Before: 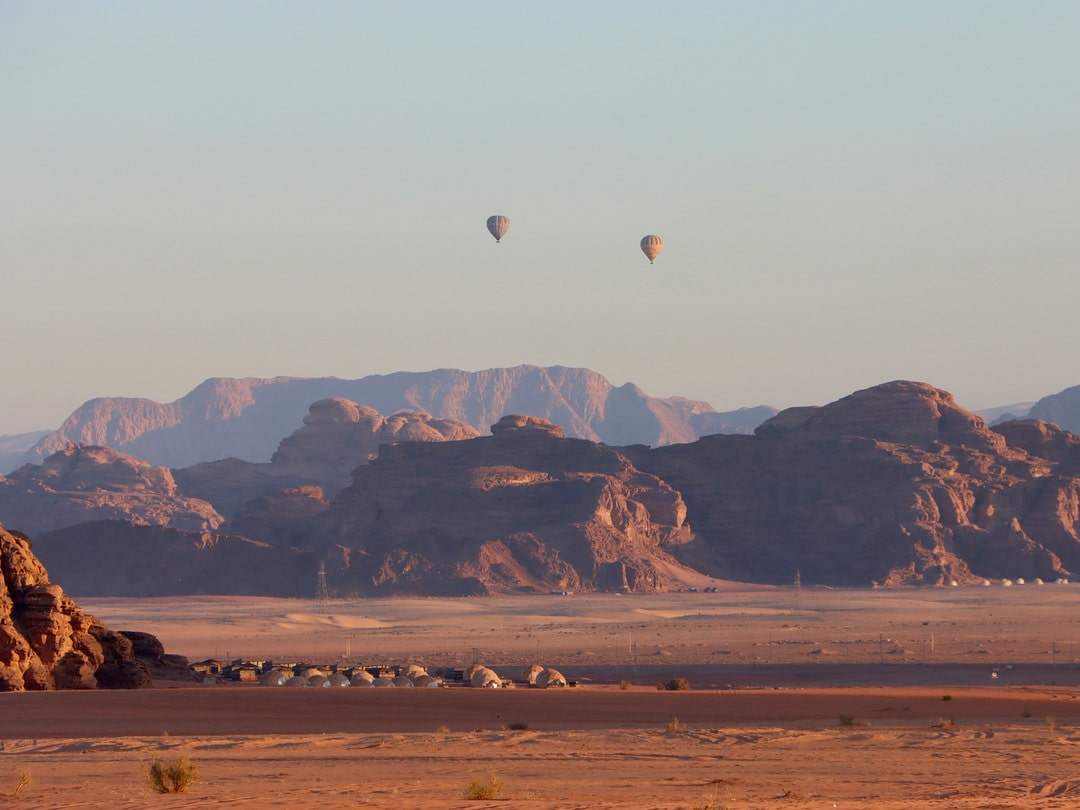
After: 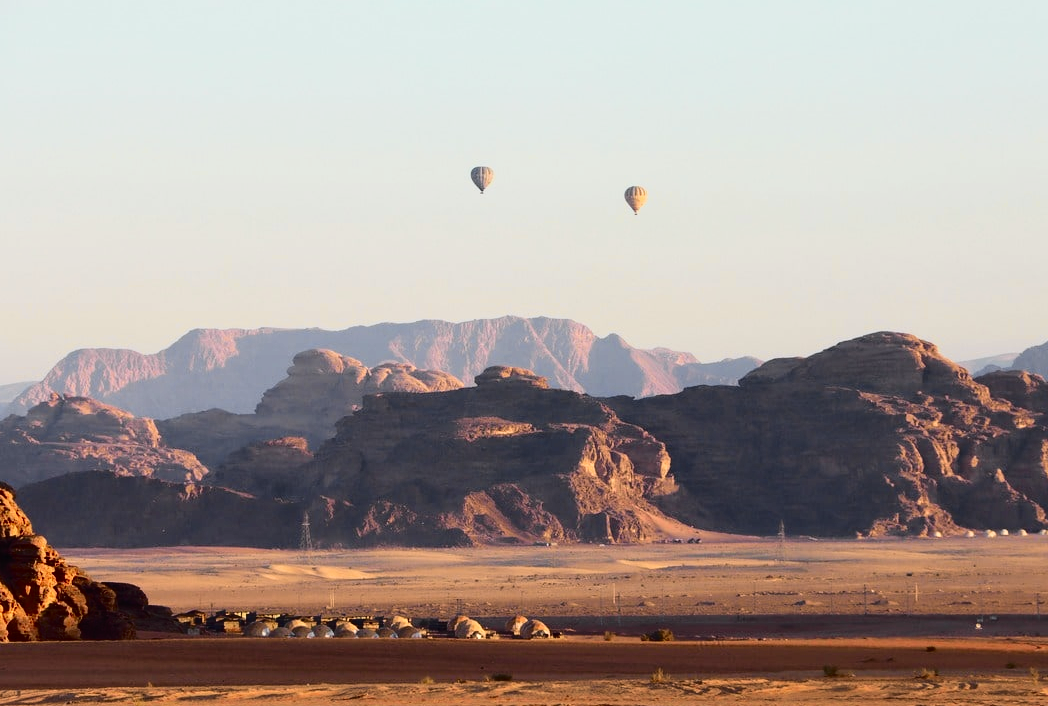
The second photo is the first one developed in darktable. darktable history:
velvia: on, module defaults
crop: left 1.507%, top 6.147%, right 1.379%, bottom 6.637%
tone curve: curves: ch0 [(0, 0.013) (0.129, 0.1) (0.327, 0.382) (0.489, 0.573) (0.66, 0.748) (0.858, 0.926) (1, 0.977)]; ch1 [(0, 0) (0.353, 0.344) (0.45, 0.46) (0.498, 0.498) (0.521, 0.512) (0.563, 0.559) (0.592, 0.585) (0.647, 0.68) (1, 1)]; ch2 [(0, 0) (0.333, 0.346) (0.375, 0.375) (0.427, 0.44) (0.476, 0.492) (0.511, 0.508) (0.528, 0.533) (0.579, 0.61) (0.612, 0.644) (0.66, 0.715) (1, 1)], color space Lab, independent channels, preserve colors none
contrast brightness saturation: contrast 0.22
